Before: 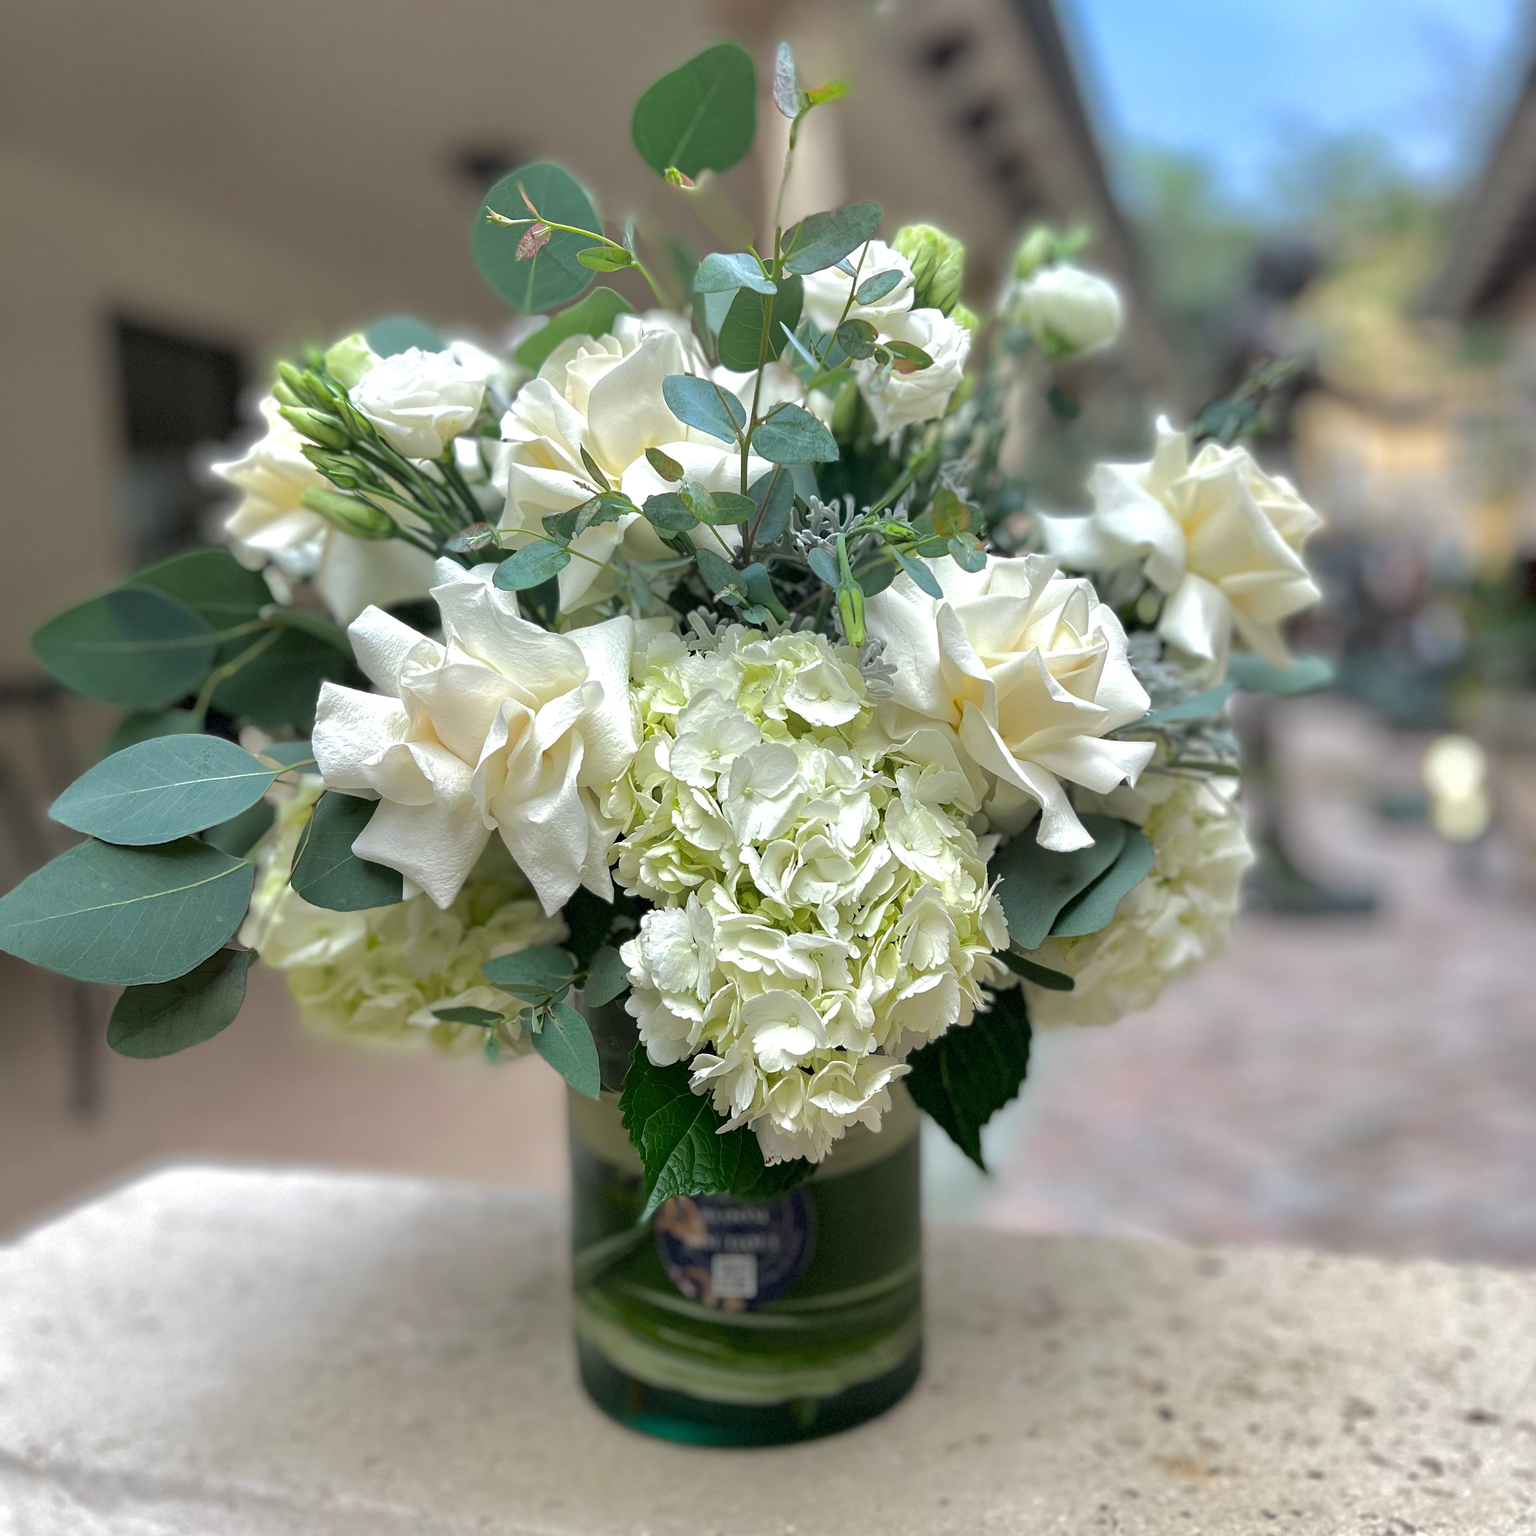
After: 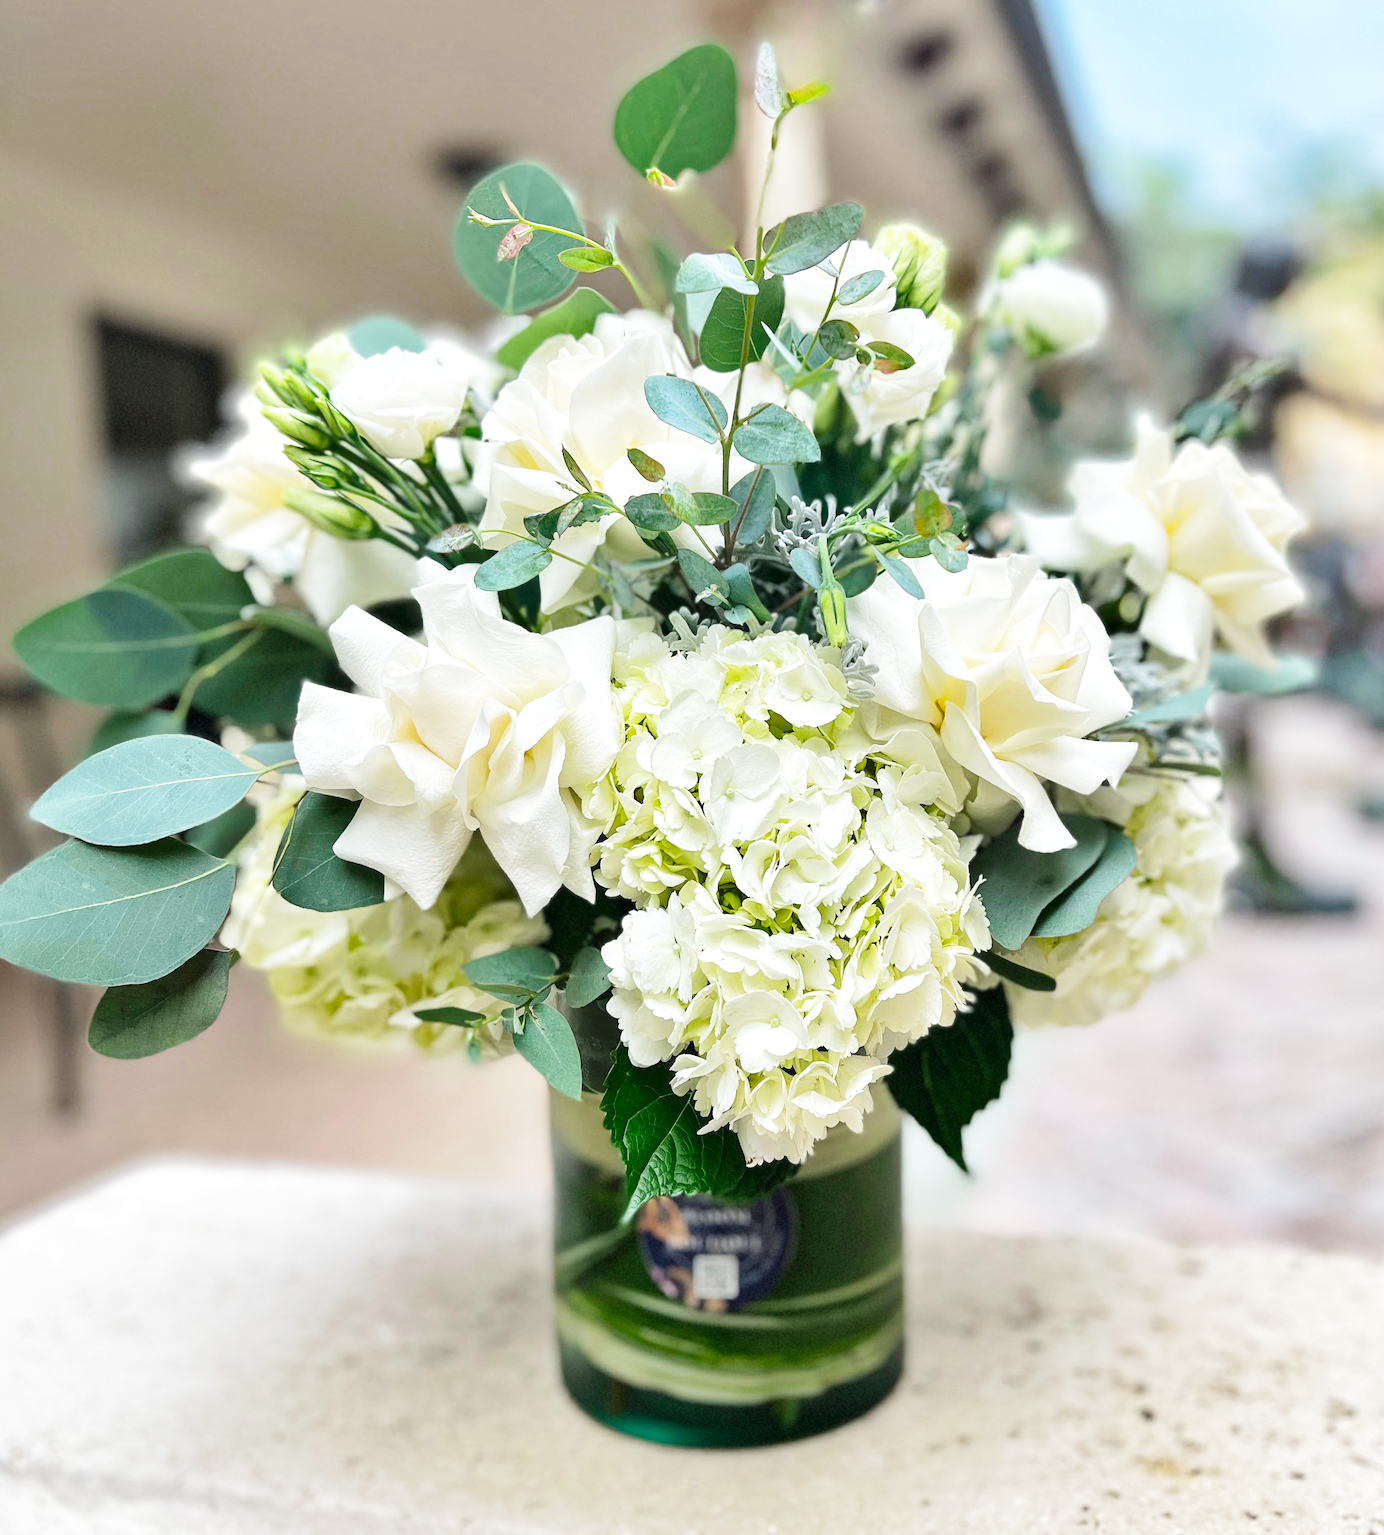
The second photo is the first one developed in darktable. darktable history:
shadows and highlights: shadows 53.1, soften with gaussian
crop and rotate: left 1.263%, right 8.602%
haze removal: strength -0.039, compatibility mode true
contrast brightness saturation: contrast 0.097, brightness 0.019, saturation 0.019
base curve: curves: ch0 [(0, 0) (0.018, 0.026) (0.143, 0.37) (0.33, 0.731) (0.458, 0.853) (0.735, 0.965) (0.905, 0.986) (1, 1)], preserve colors none
